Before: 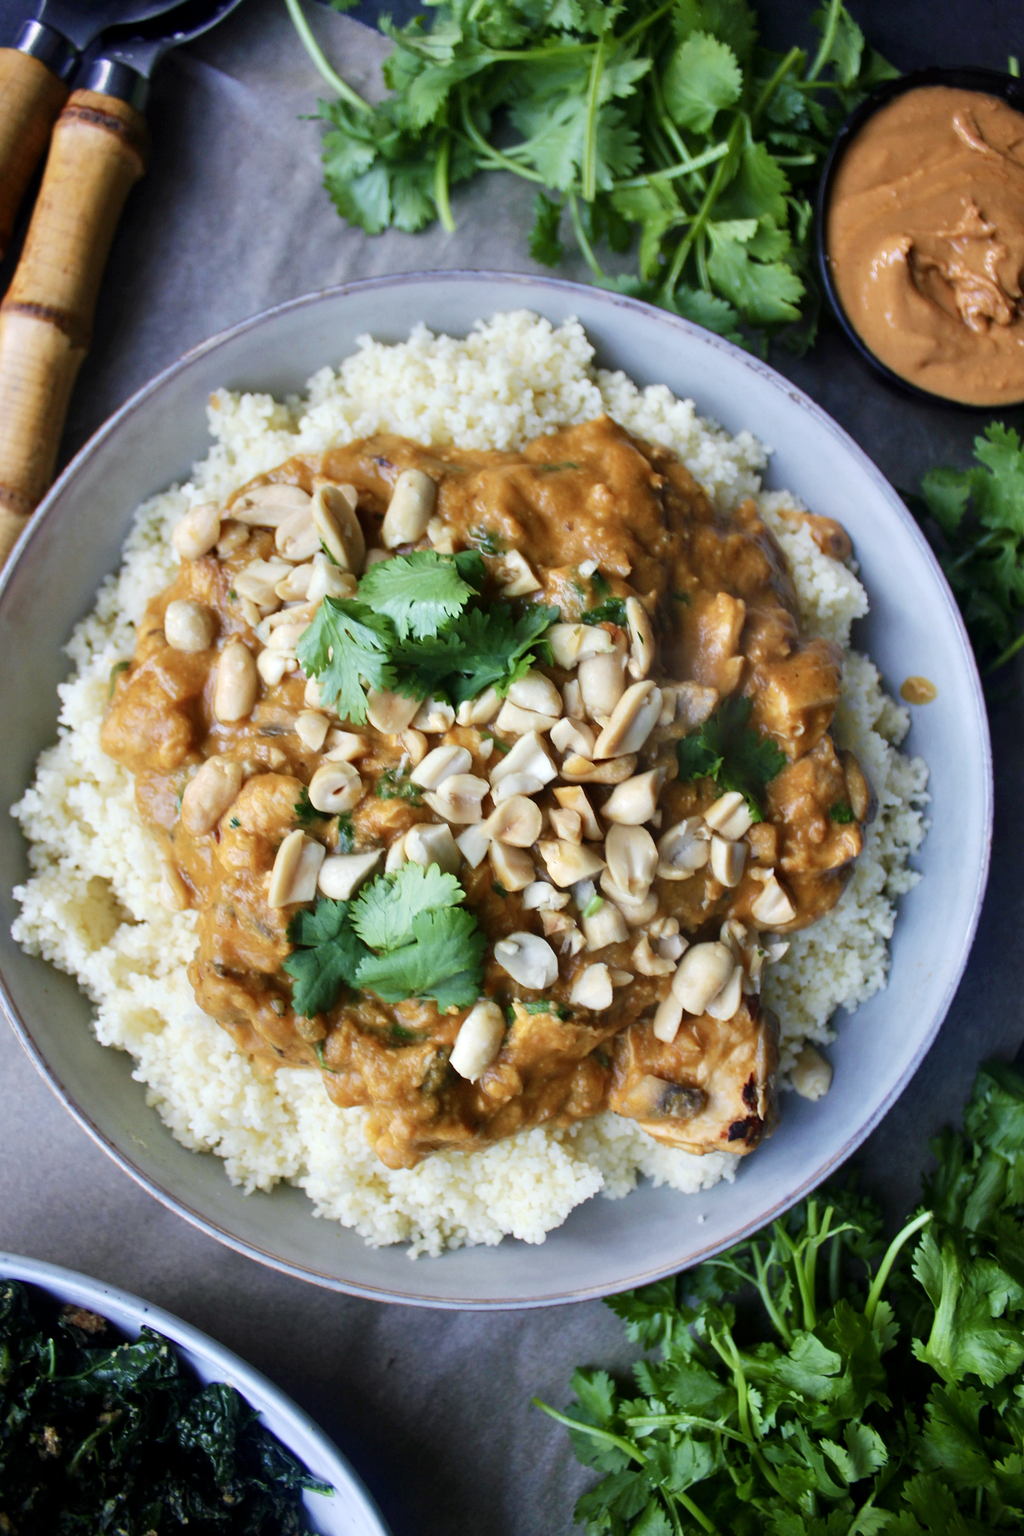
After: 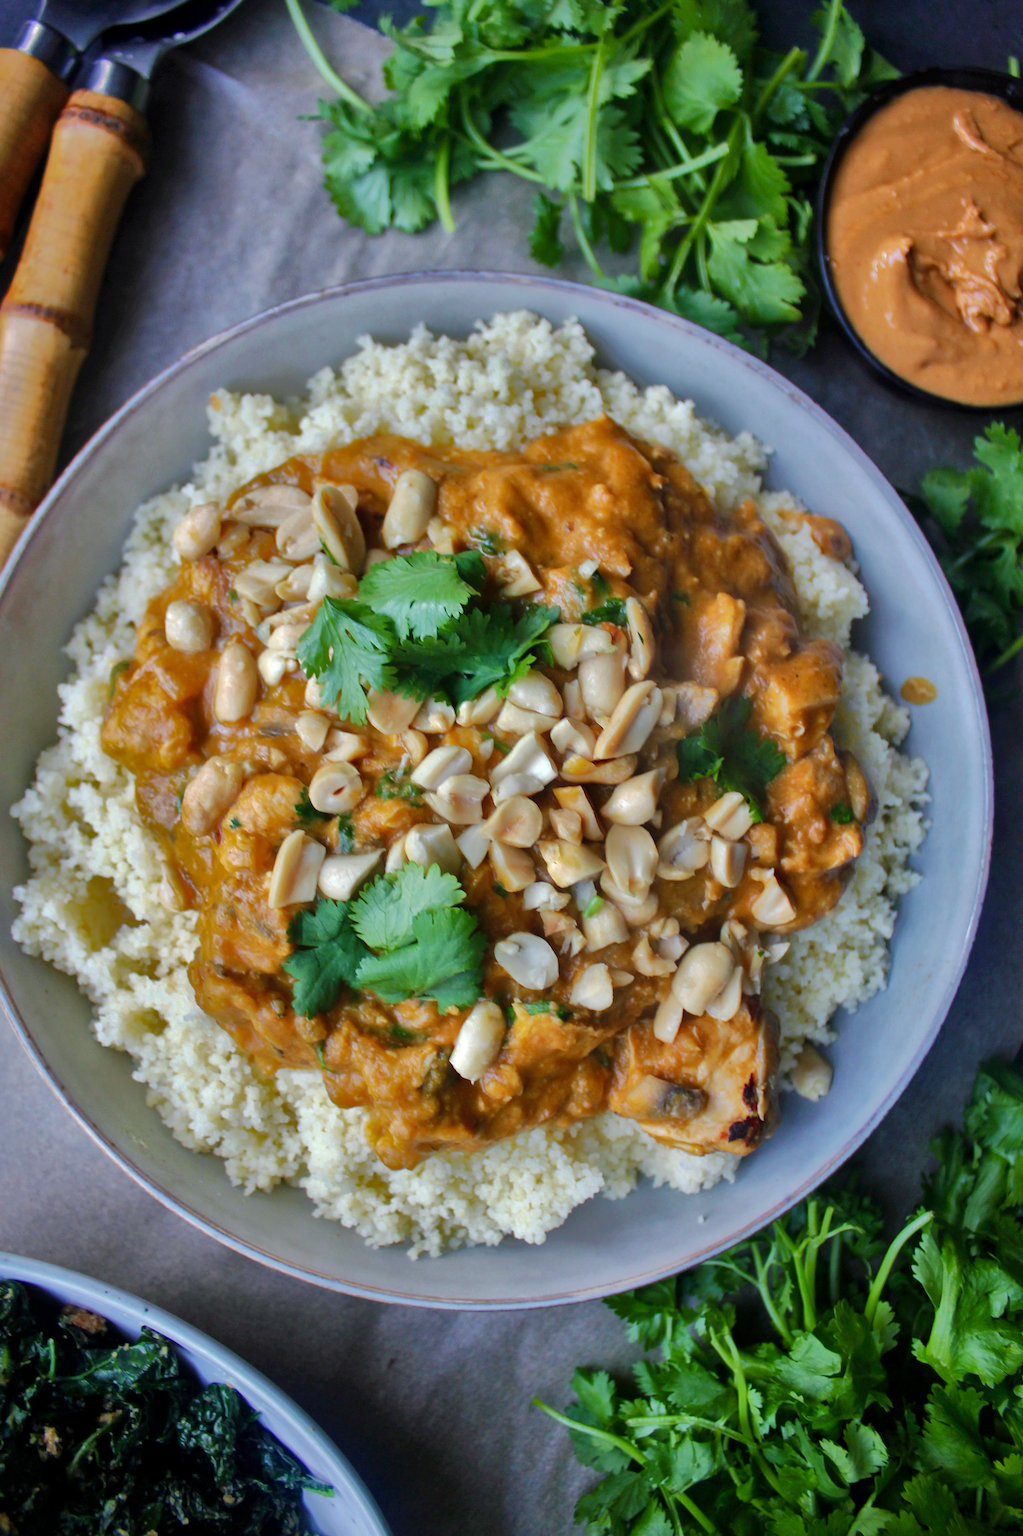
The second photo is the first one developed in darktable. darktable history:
shadows and highlights: shadows 38.28, highlights -75.34
